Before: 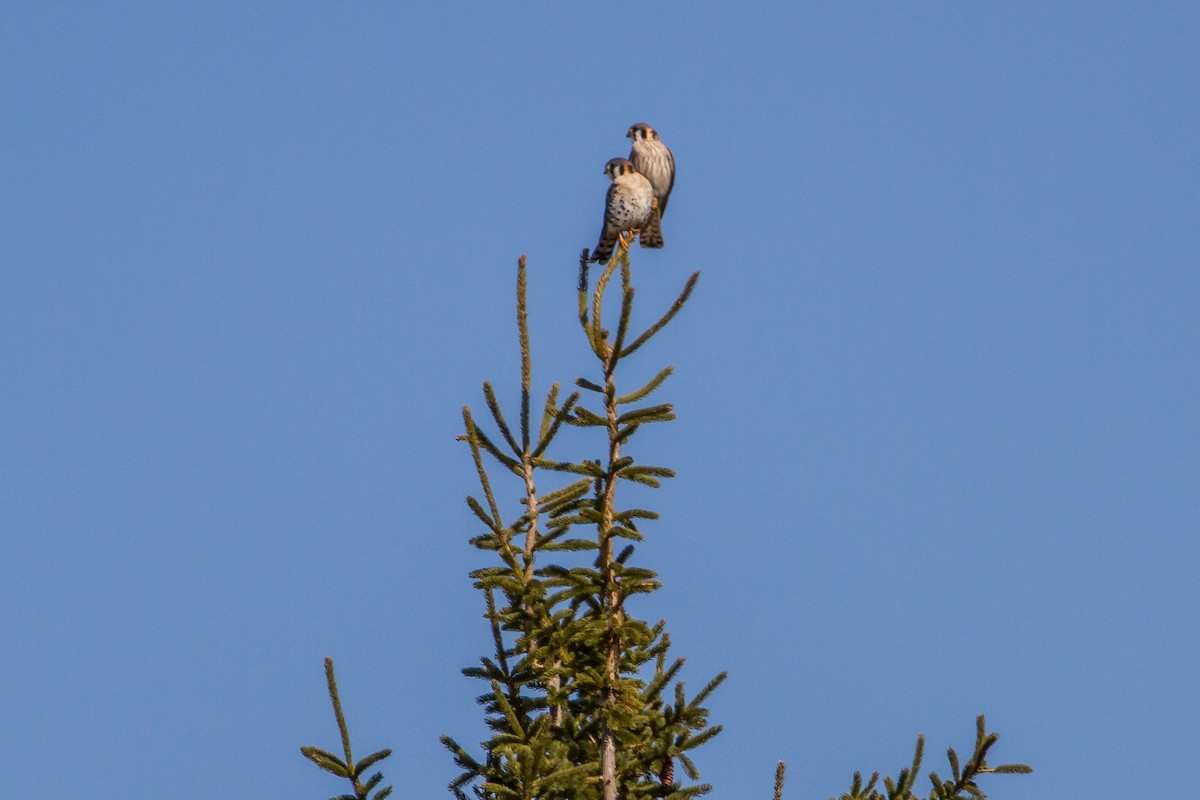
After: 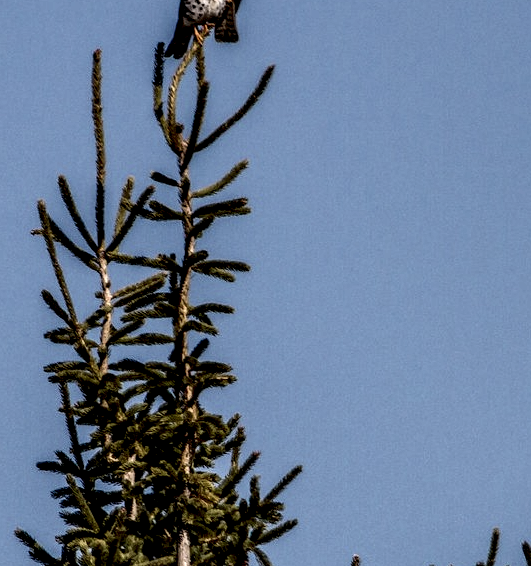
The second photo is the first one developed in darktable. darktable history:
contrast brightness saturation: contrast 0.058, brightness -0.011, saturation -0.224
local contrast: shadows 171%, detail 227%
crop: left 35.484%, top 25.845%, right 20.224%, bottom 3.358%
